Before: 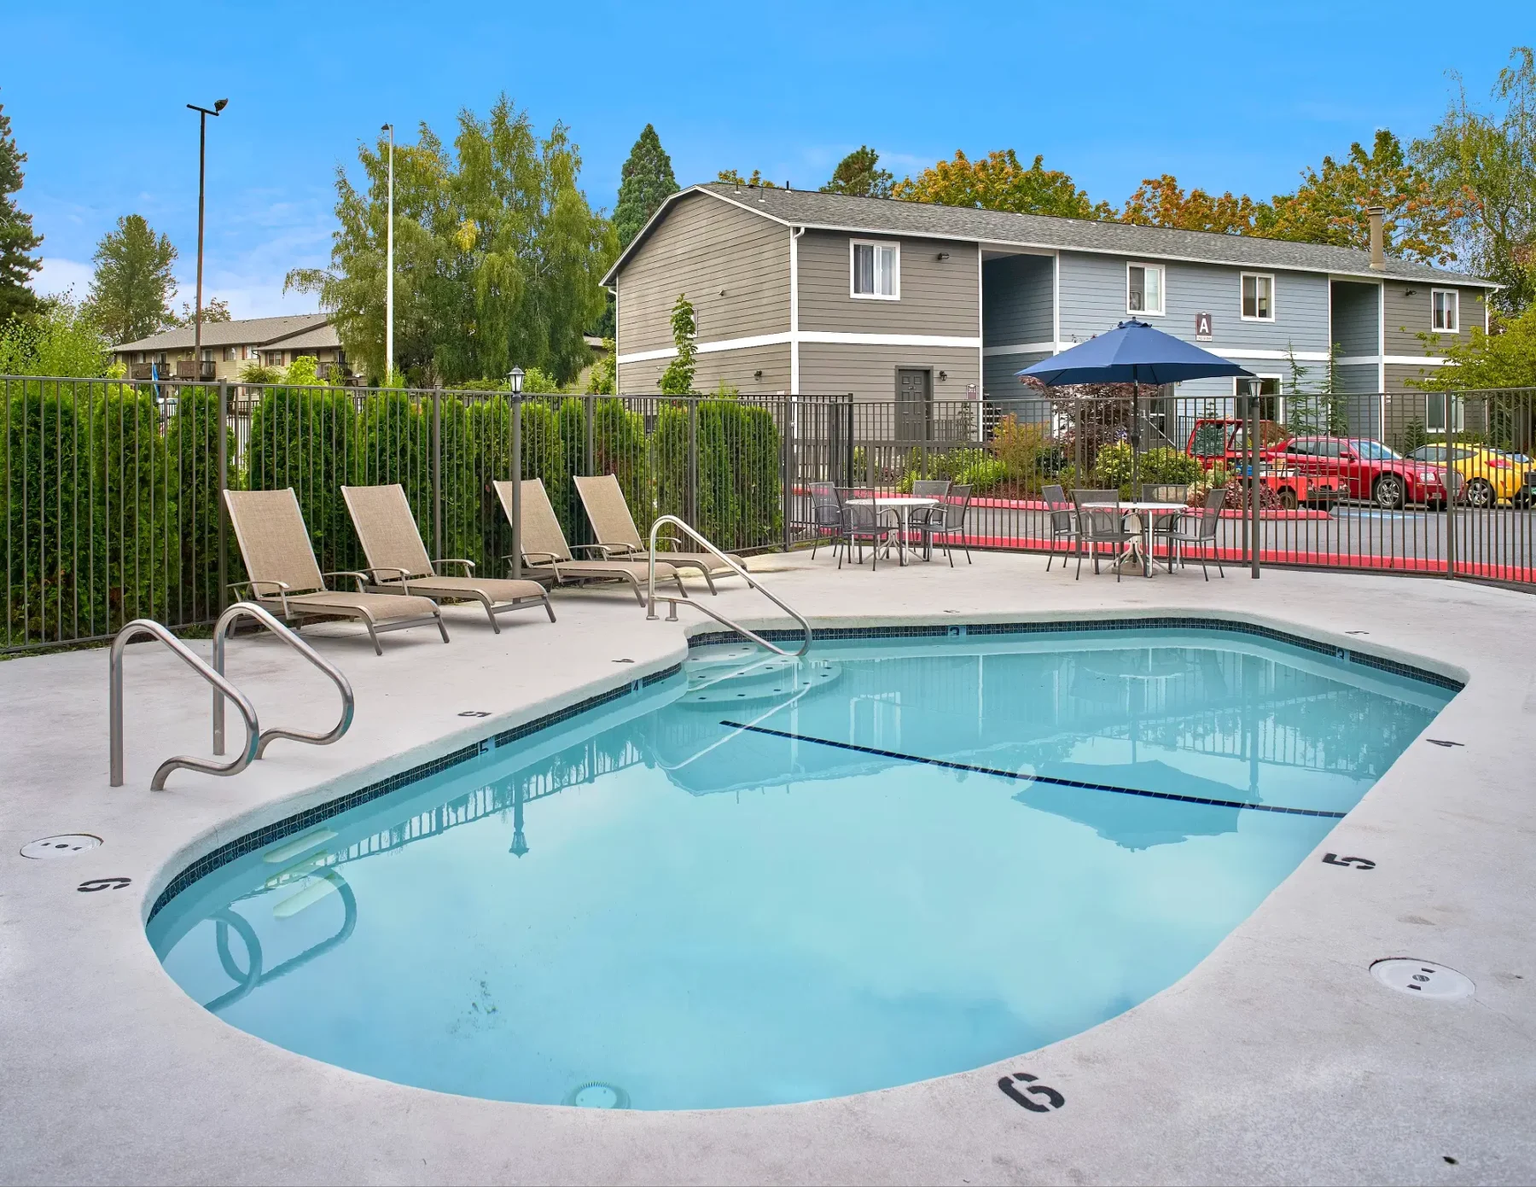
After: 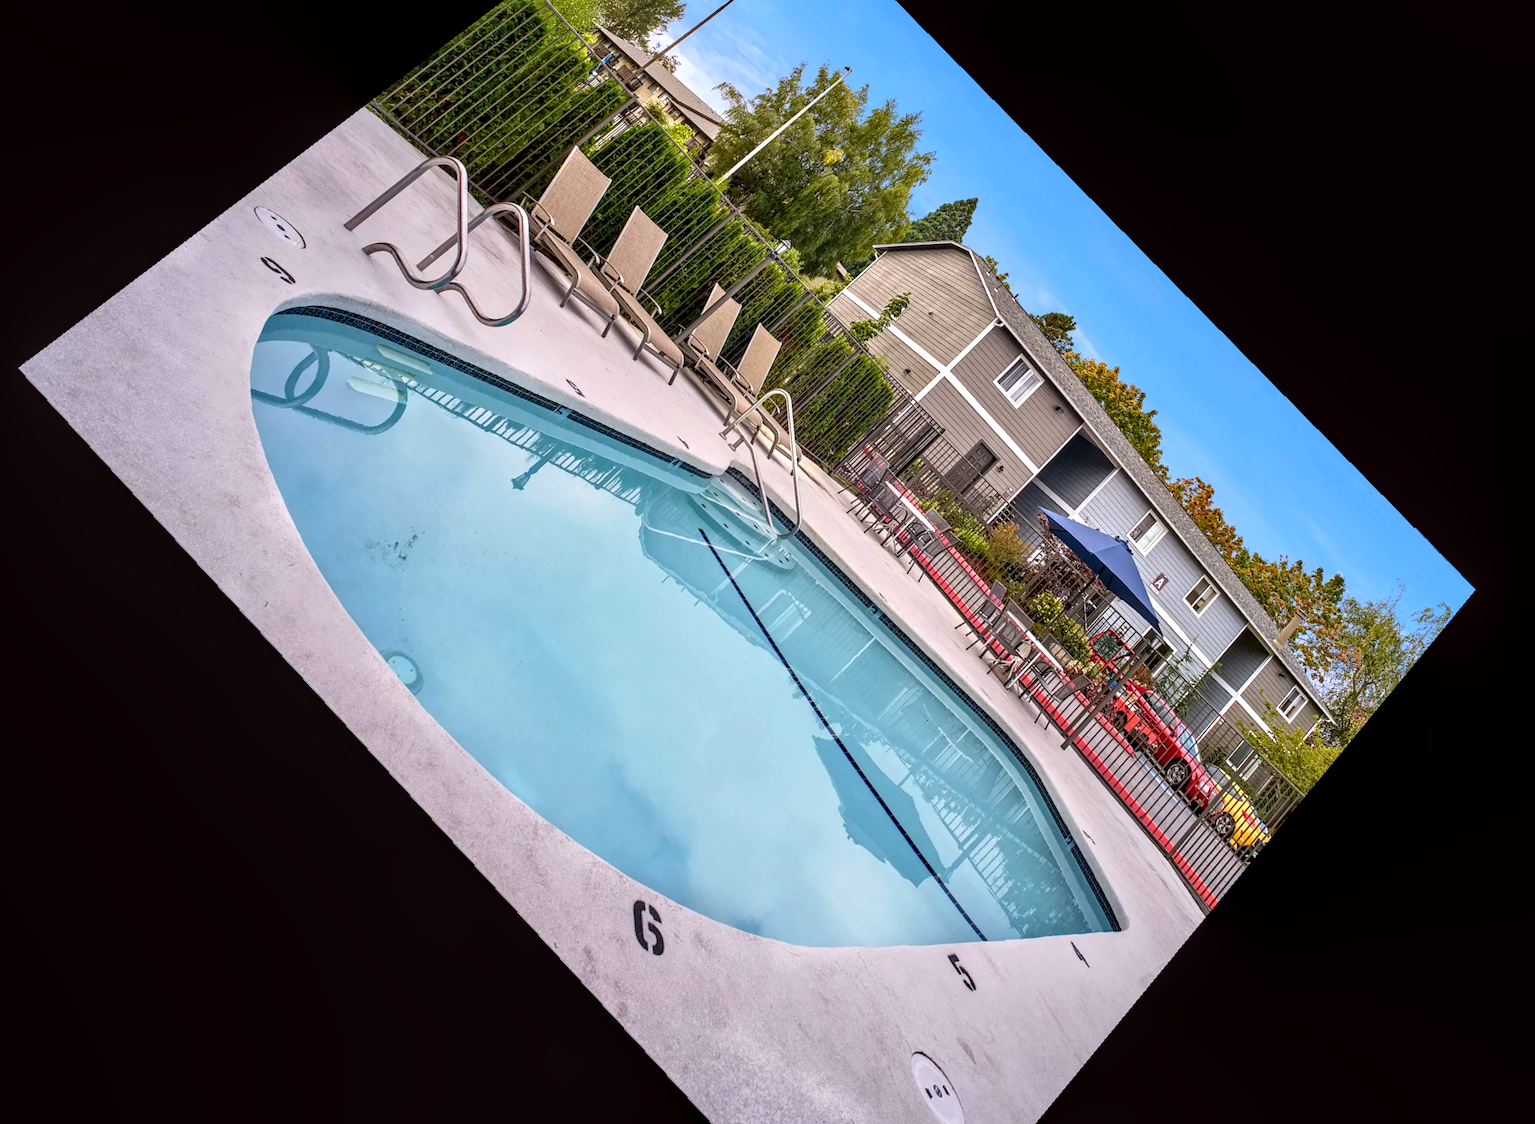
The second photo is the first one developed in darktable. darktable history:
local contrast: detail 154%
white balance: red 1.05, blue 1.072
color correction: highlights a* -0.95, highlights b* 4.5, shadows a* 3.55
rotate and perspective: rotation 0.128°, lens shift (vertical) -0.181, lens shift (horizontal) -0.044, shear 0.001, automatic cropping off
crop and rotate: angle -46.26°, top 16.234%, right 0.912%, bottom 11.704%
